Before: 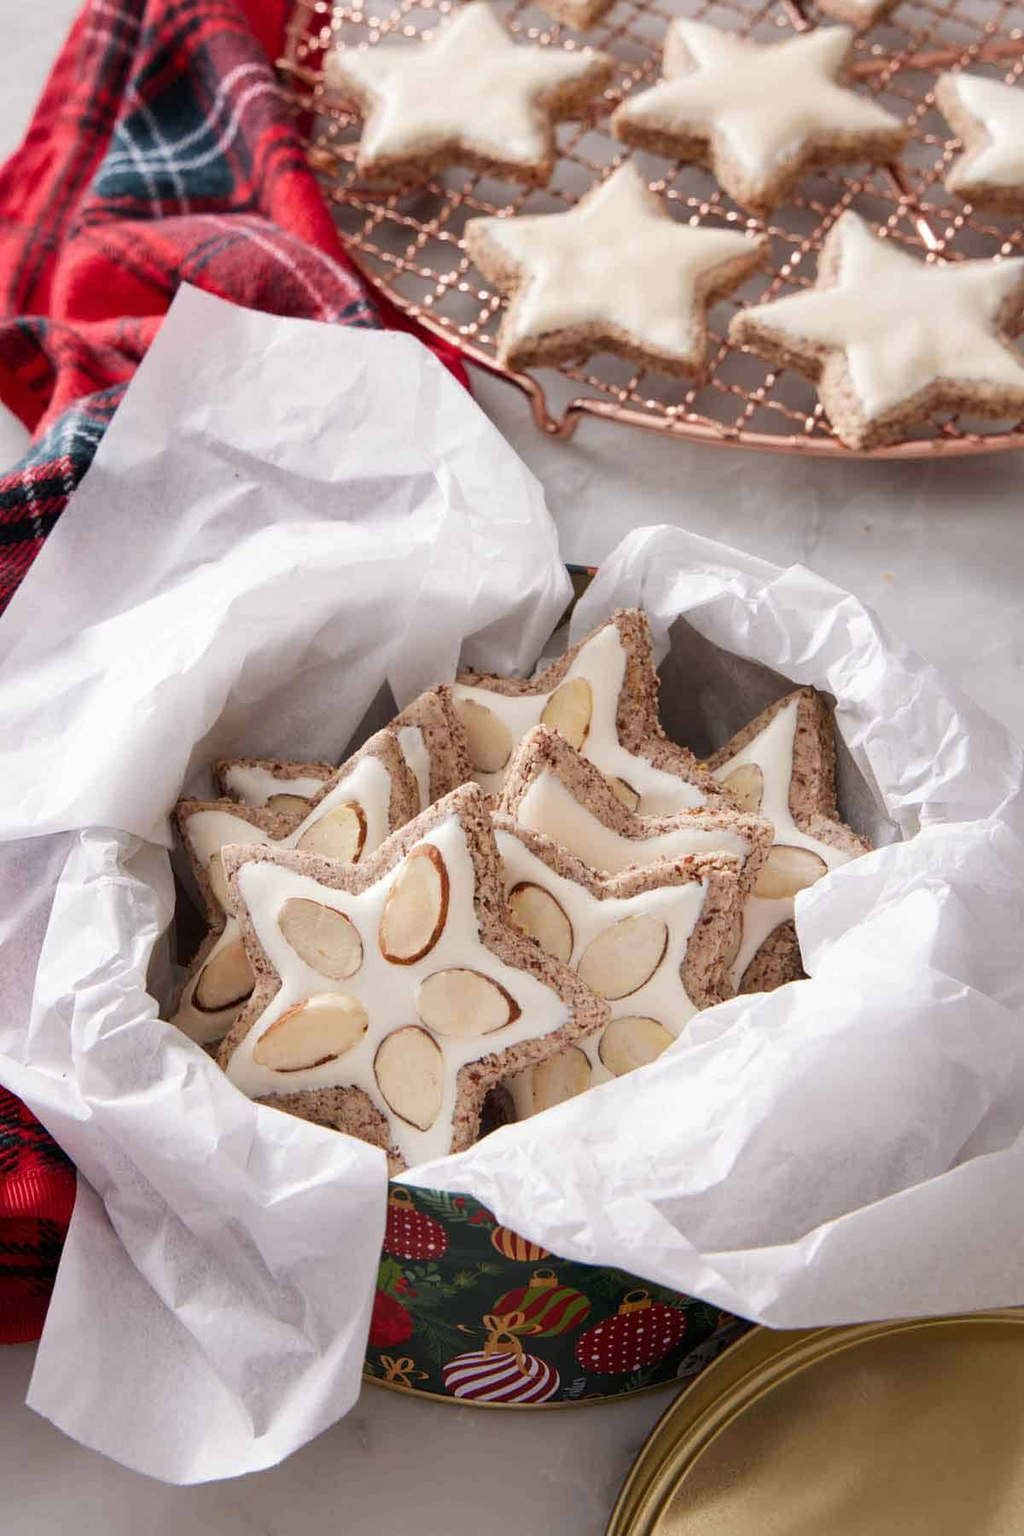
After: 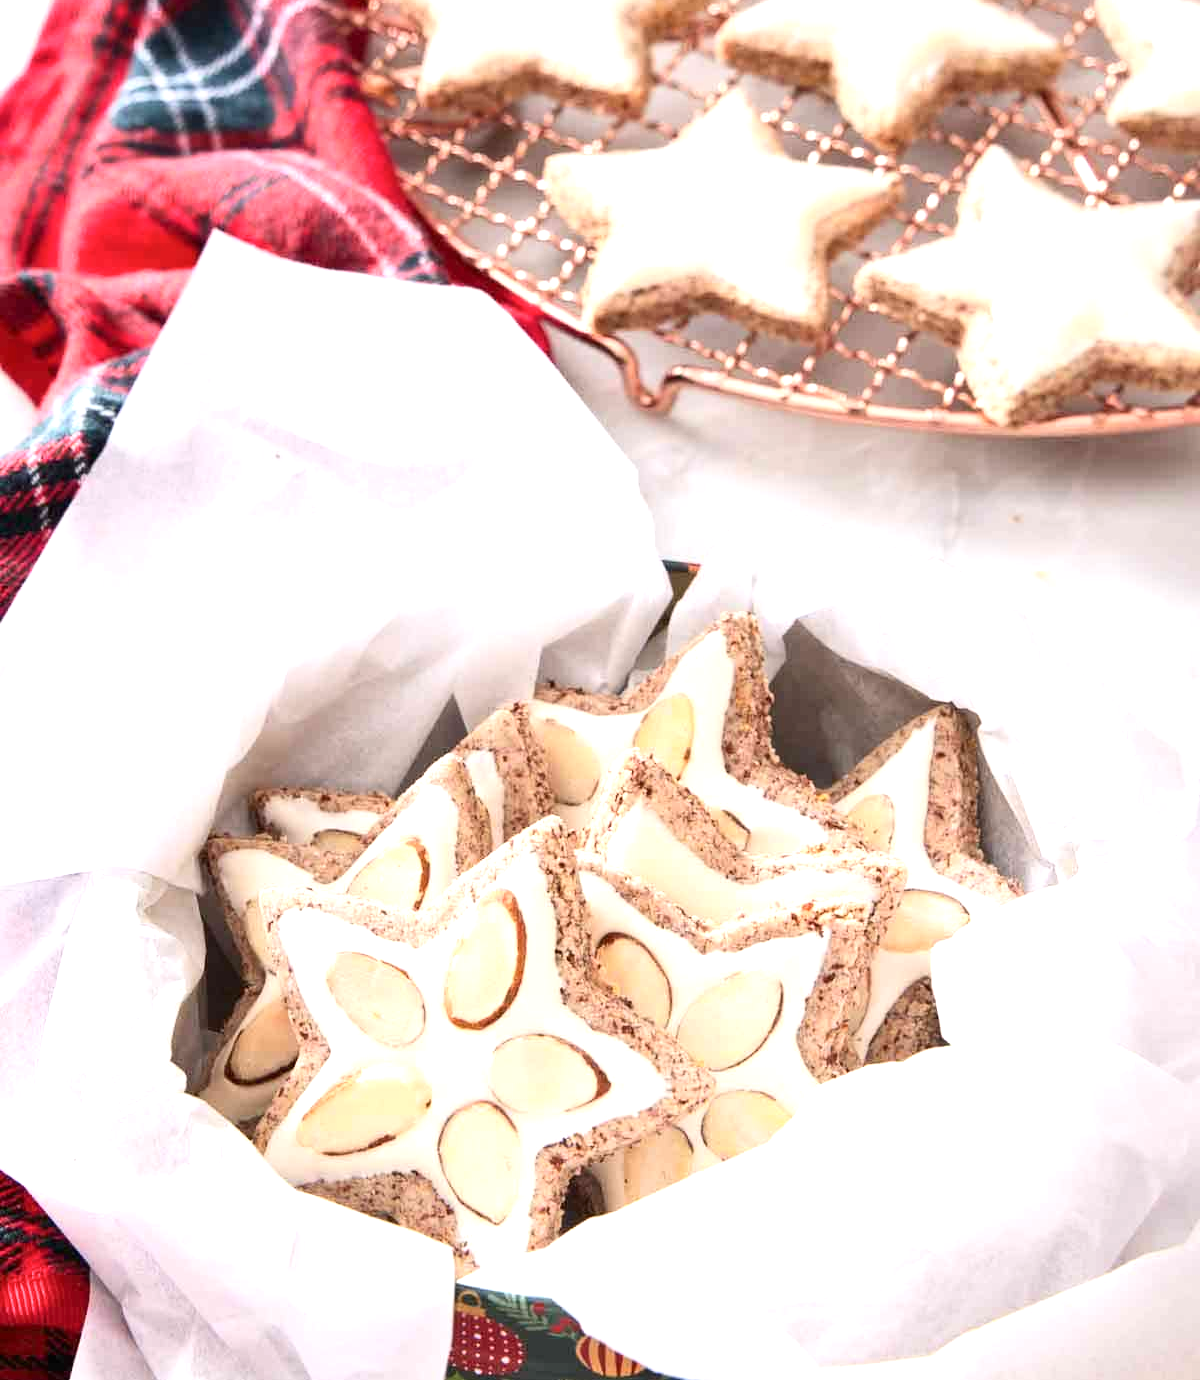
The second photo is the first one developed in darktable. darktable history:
crop: top 5.667%, bottom 17.637%
contrast brightness saturation: contrast 0.15, brightness 0.05
exposure: black level correction 0, exposure 1.1 EV, compensate highlight preservation false
rgb levels: preserve colors max RGB
